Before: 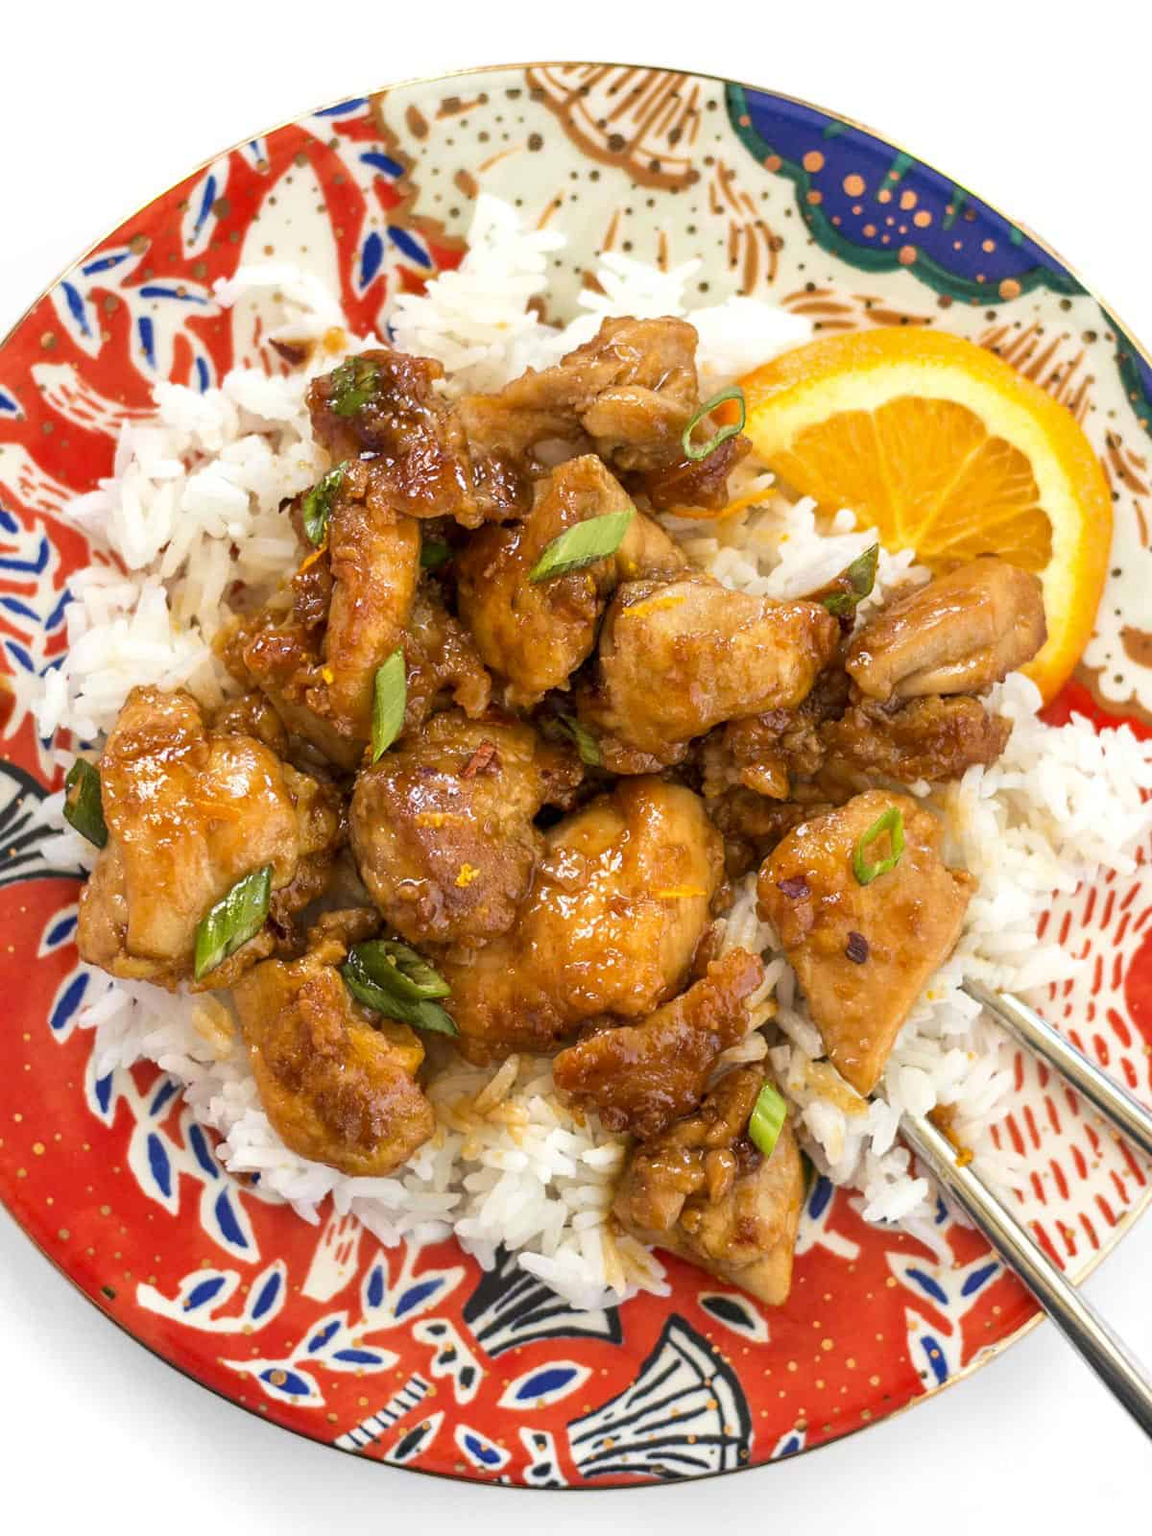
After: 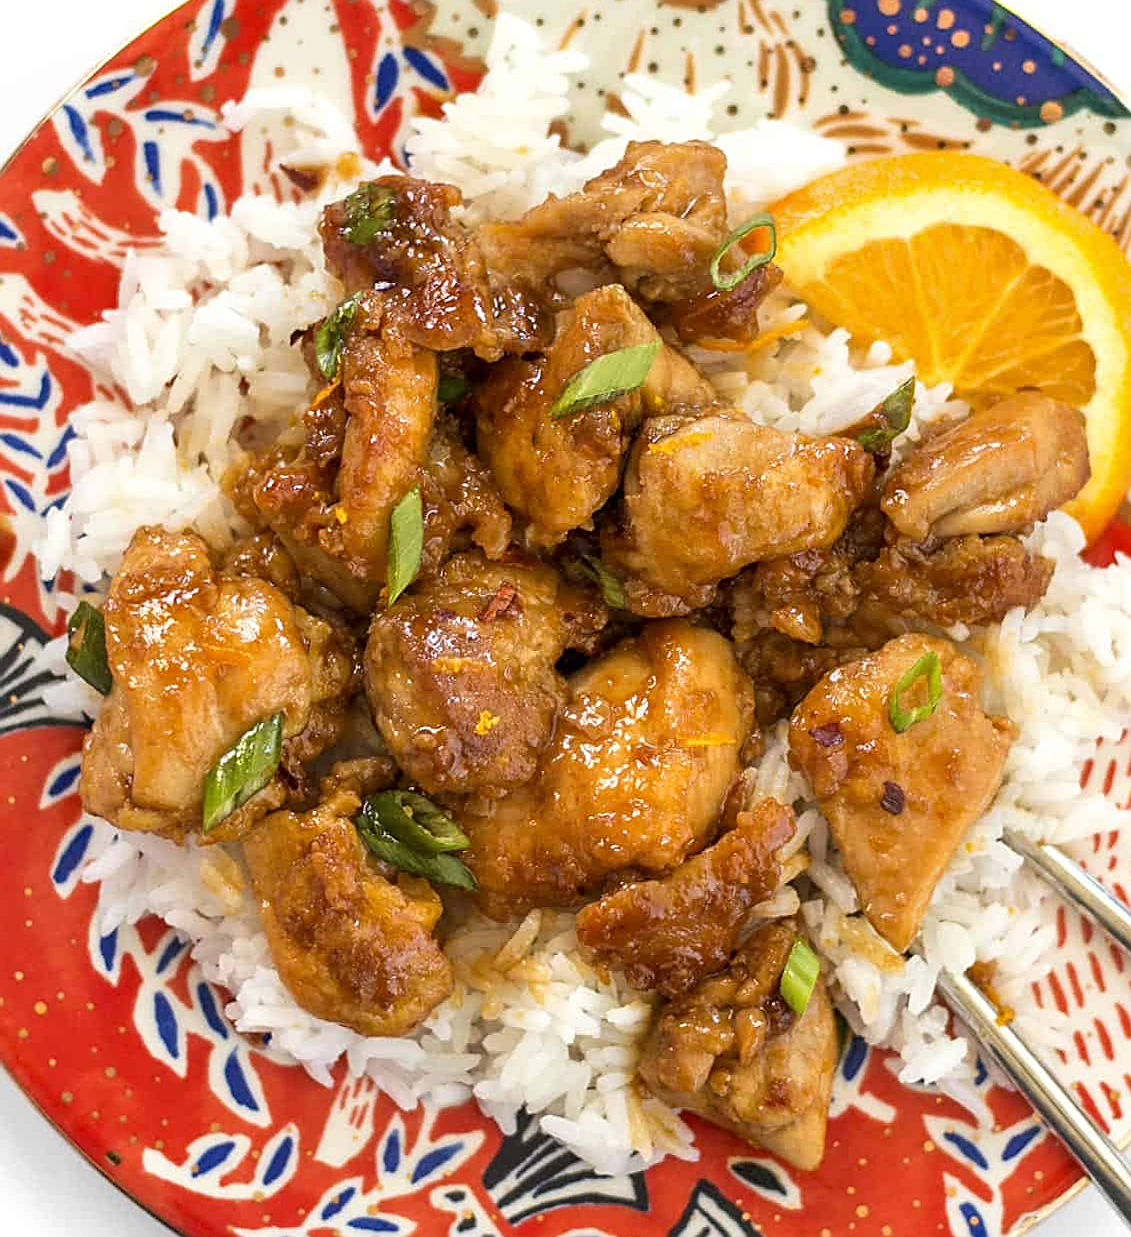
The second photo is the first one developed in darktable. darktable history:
sharpen: on, module defaults
crop and rotate: angle 0.051°, top 11.794%, right 5.581%, bottom 10.769%
